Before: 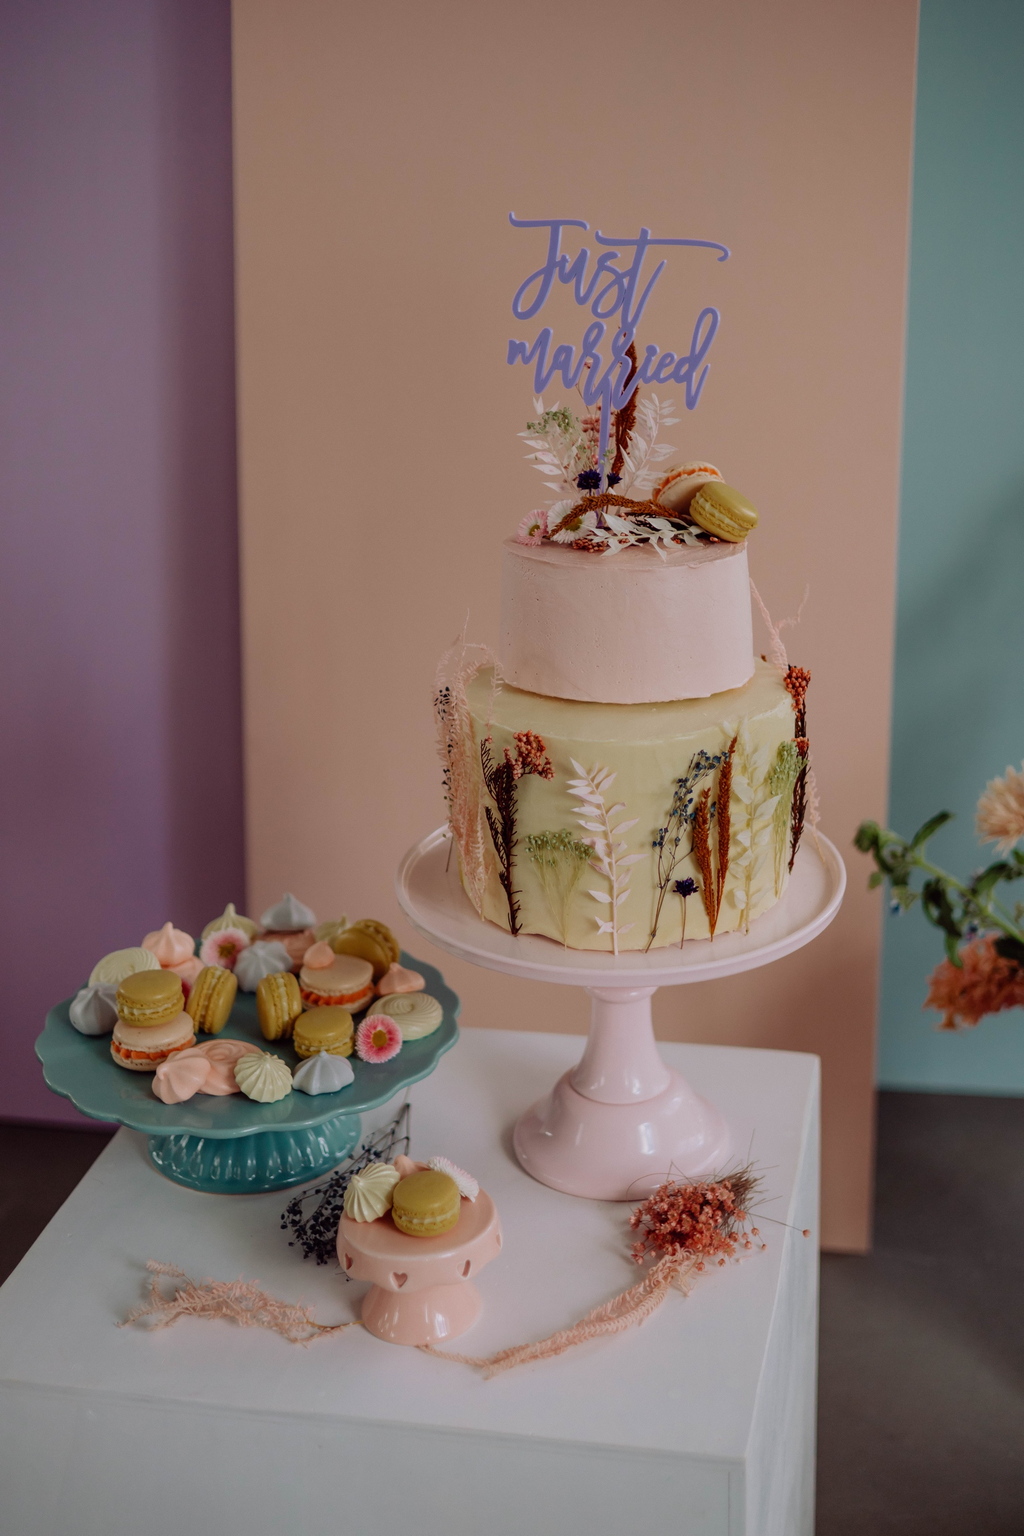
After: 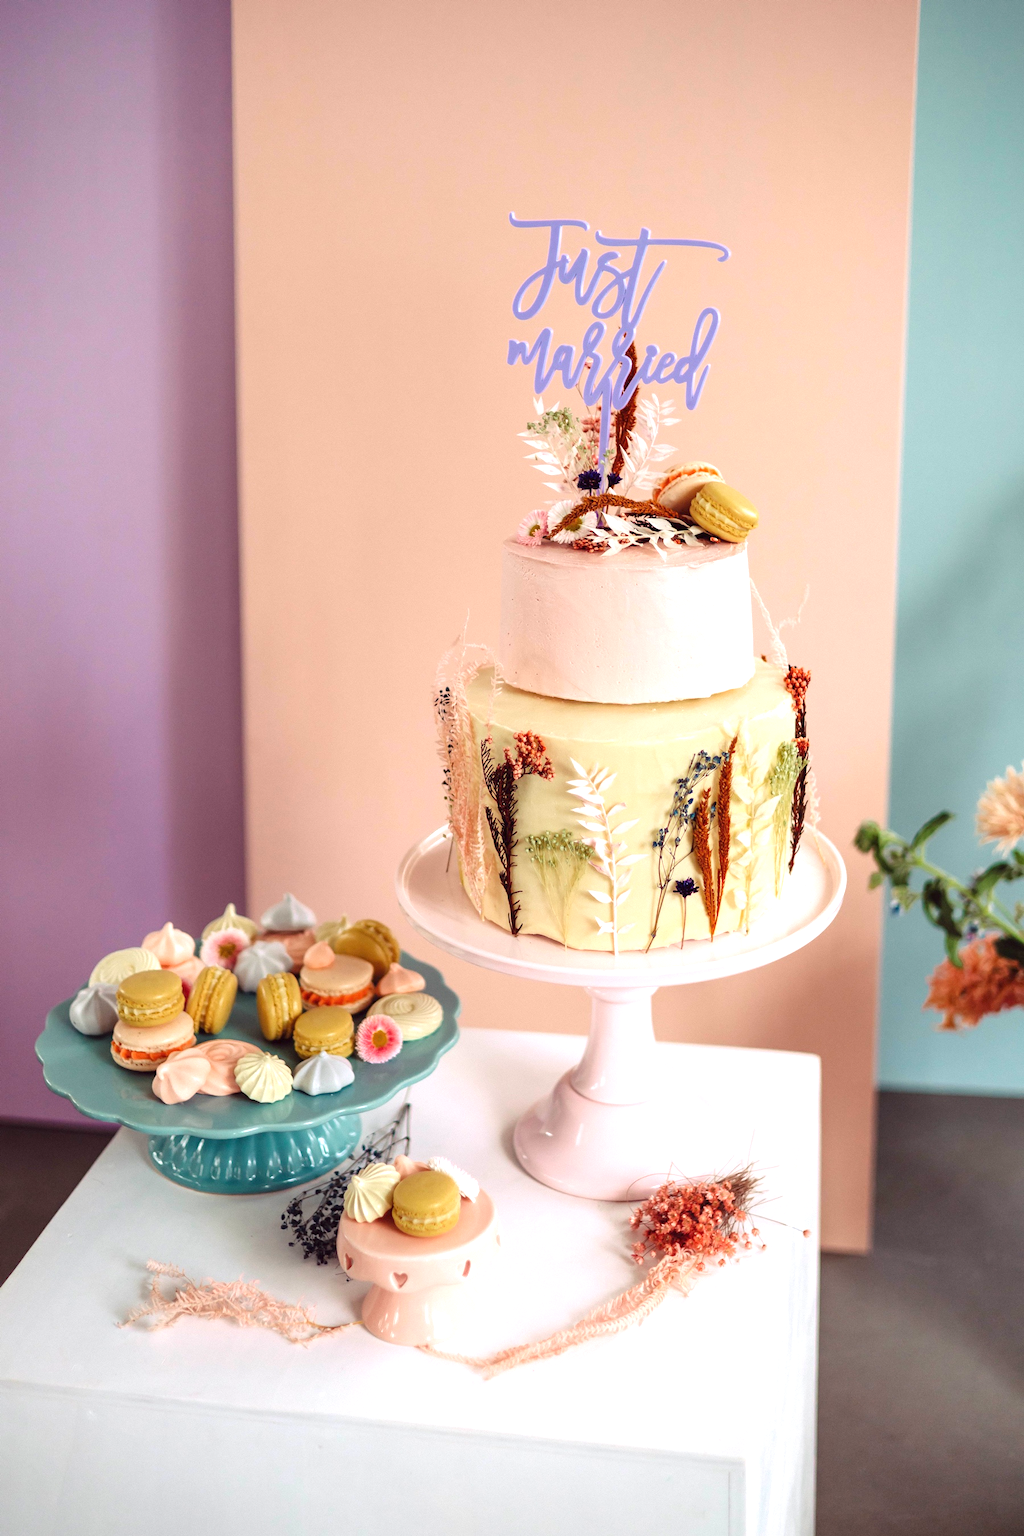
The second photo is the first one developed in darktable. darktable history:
exposure: black level correction 0, exposure 1.499 EV, compensate exposure bias true, compensate highlight preservation false
